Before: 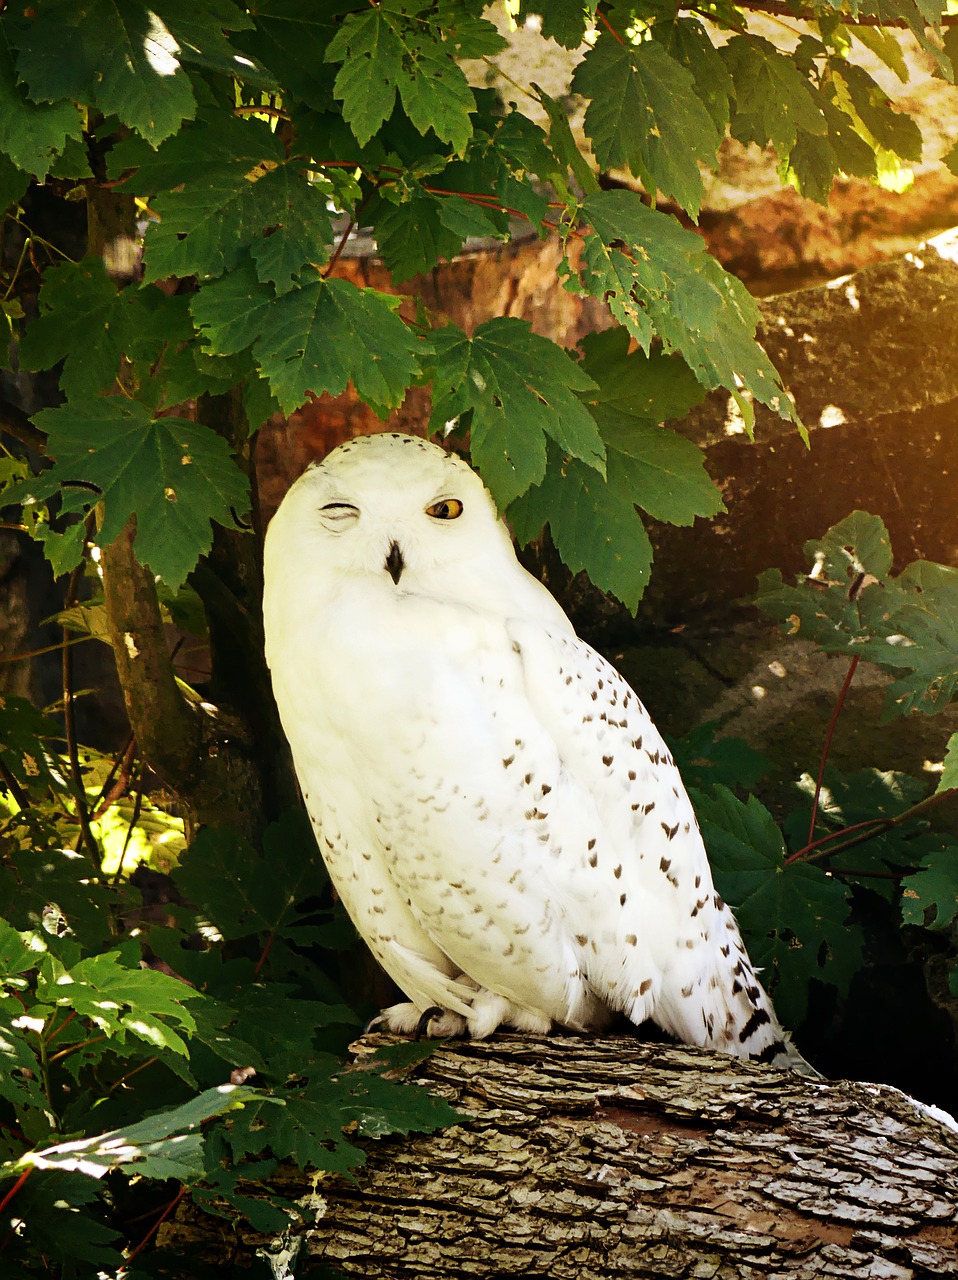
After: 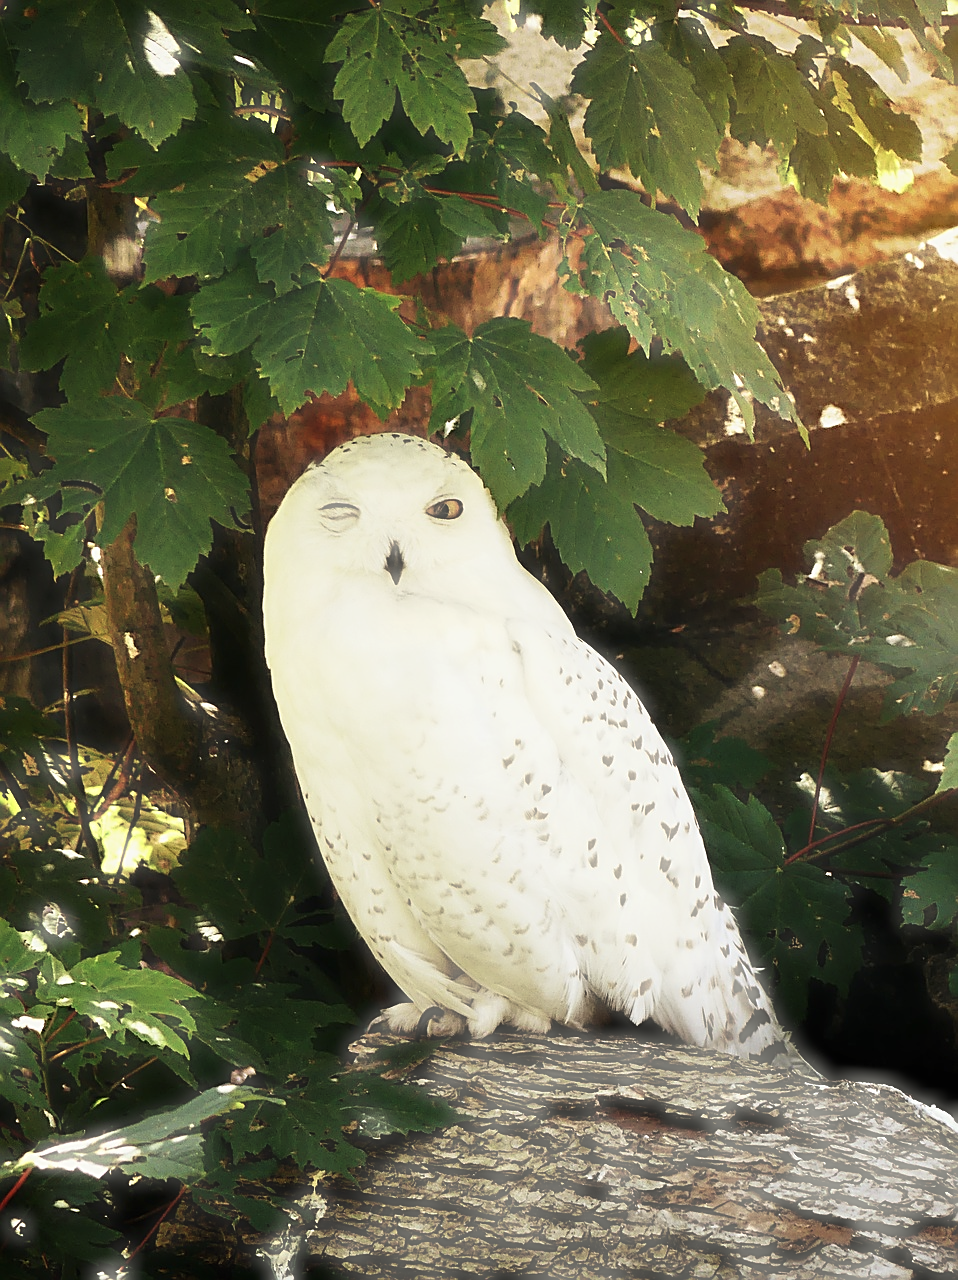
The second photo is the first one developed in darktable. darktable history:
haze removal: strength -0.888, distance 0.229, compatibility mode true, adaptive false
sharpen: on, module defaults
